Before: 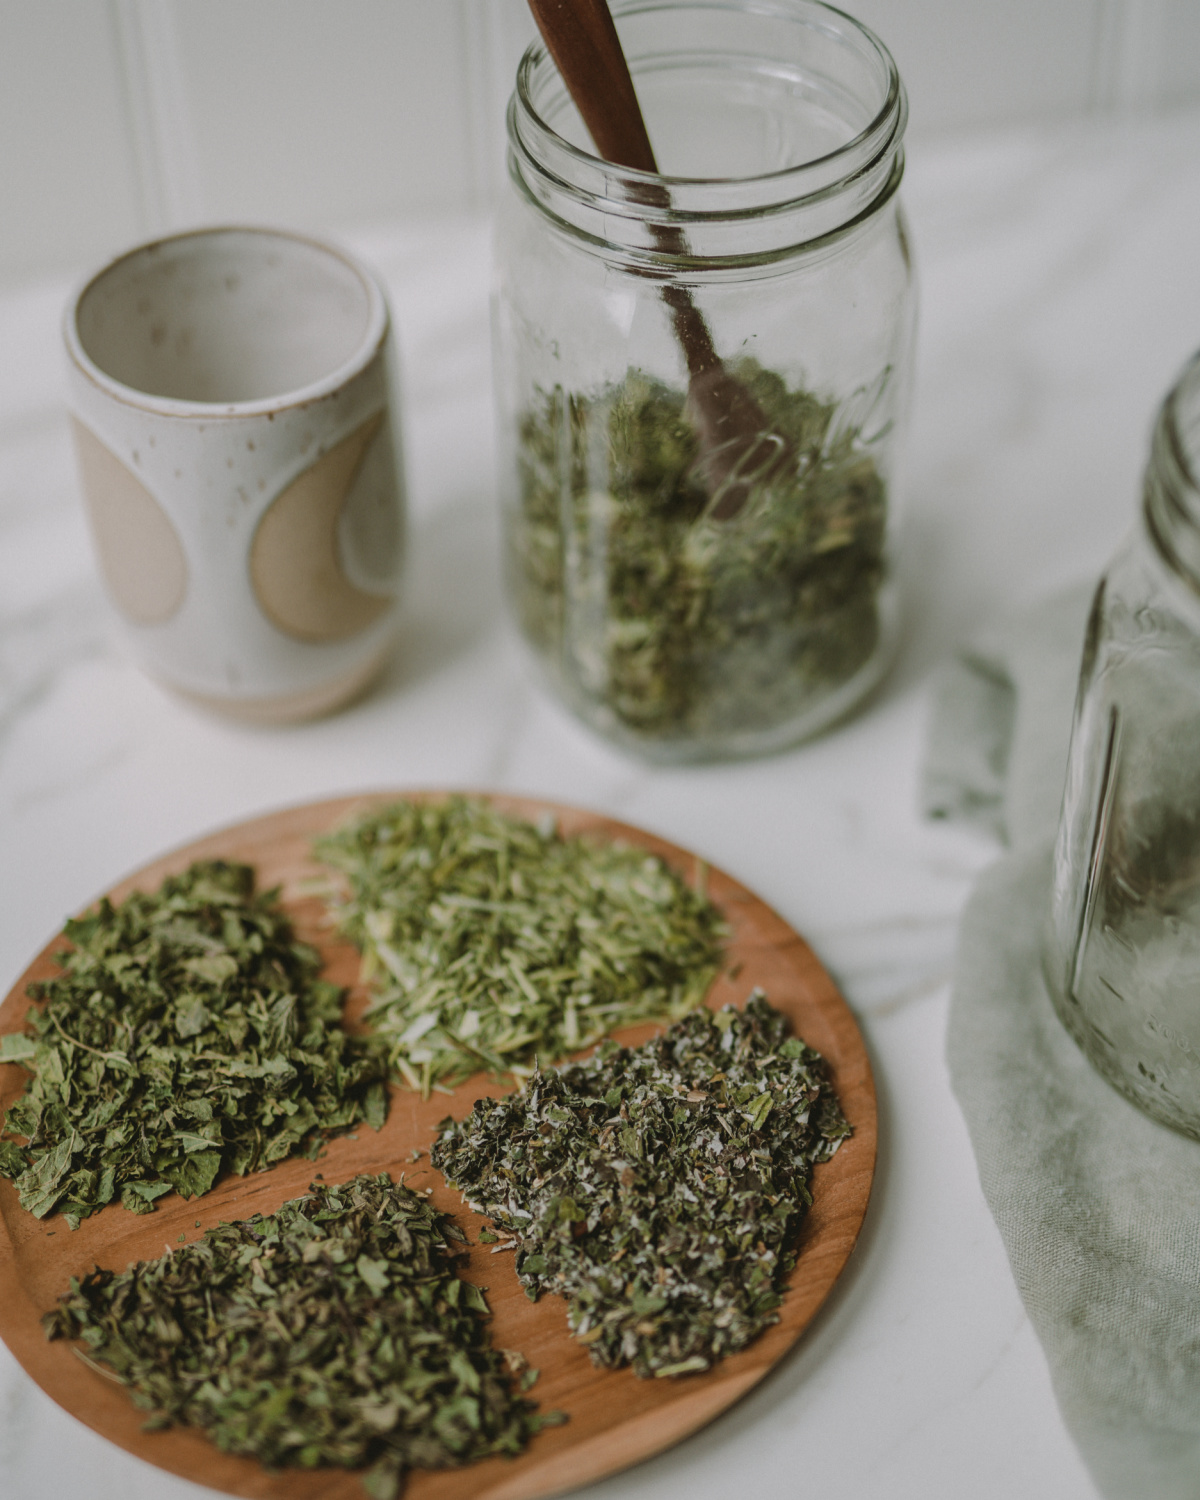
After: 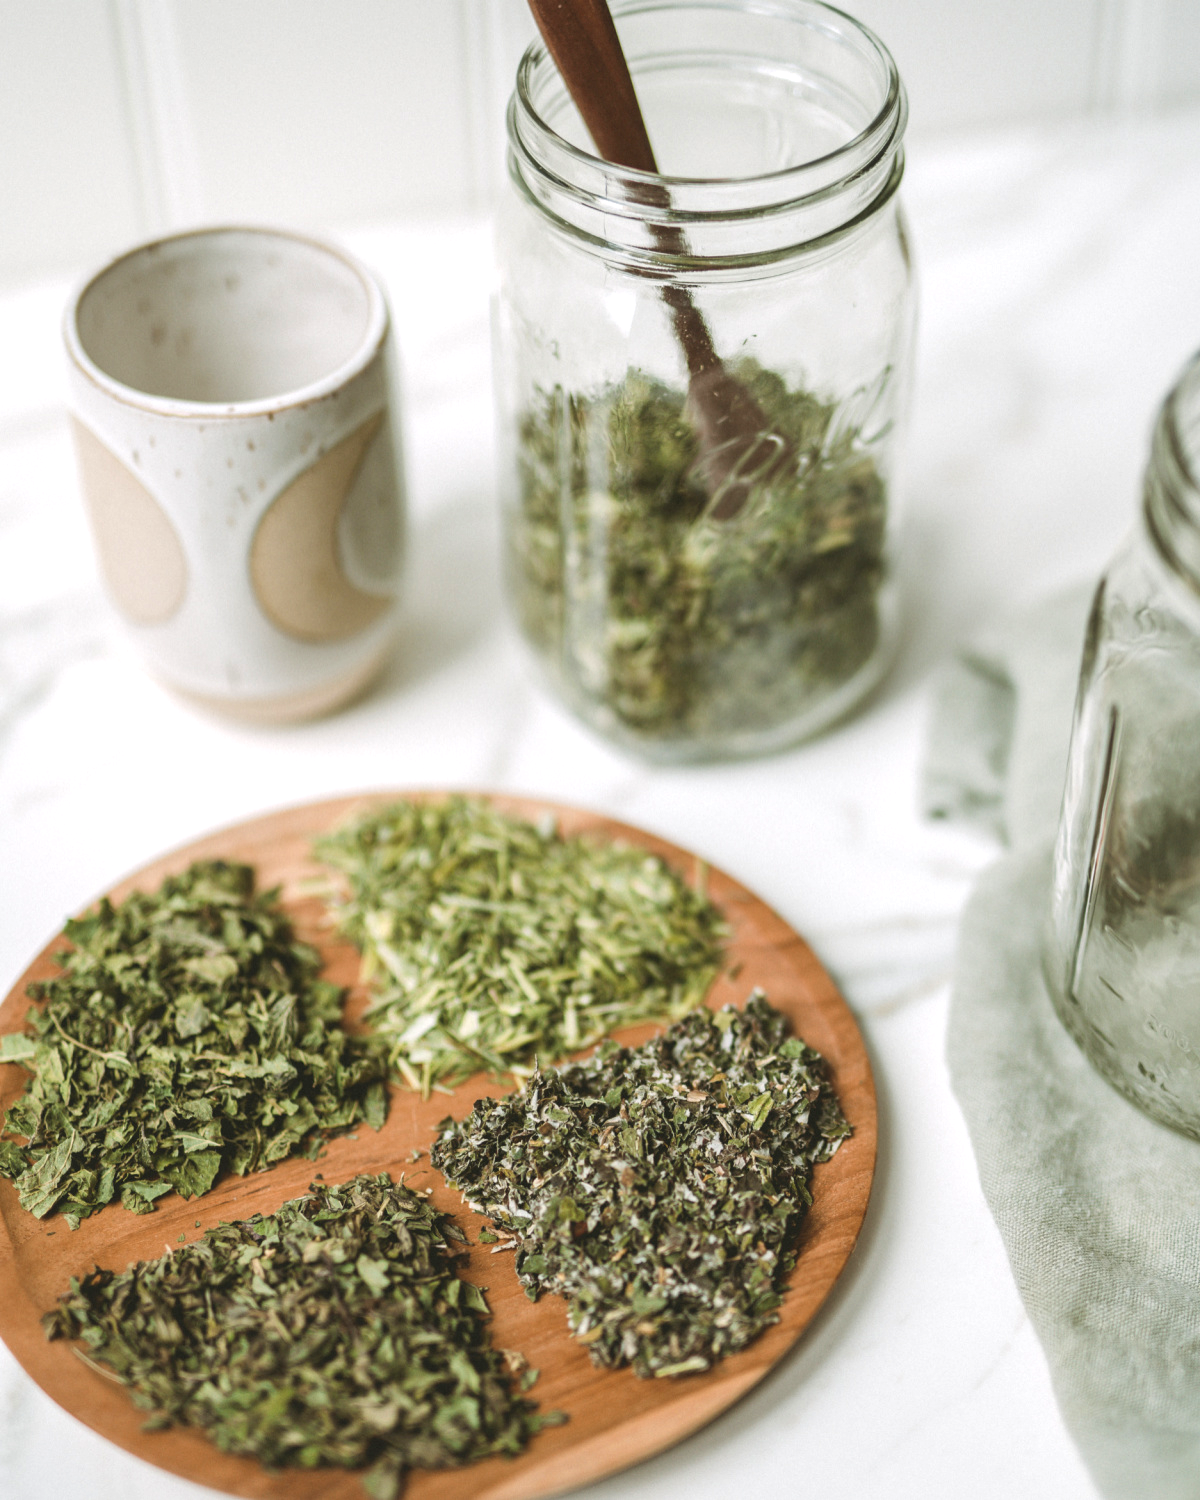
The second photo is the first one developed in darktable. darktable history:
exposure: black level correction 0, exposure 0.952 EV, compensate highlight preservation false
